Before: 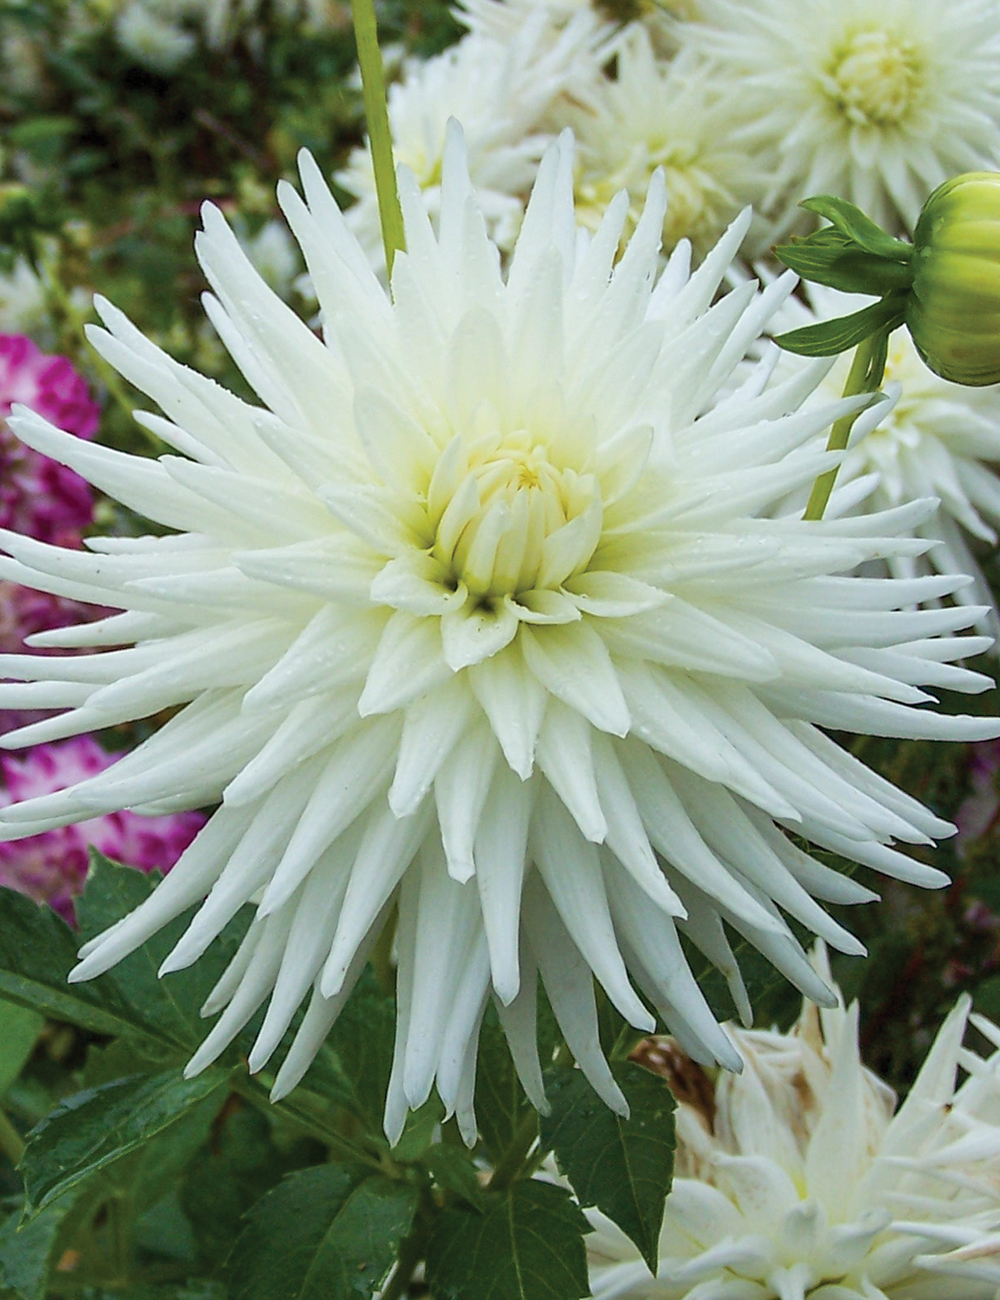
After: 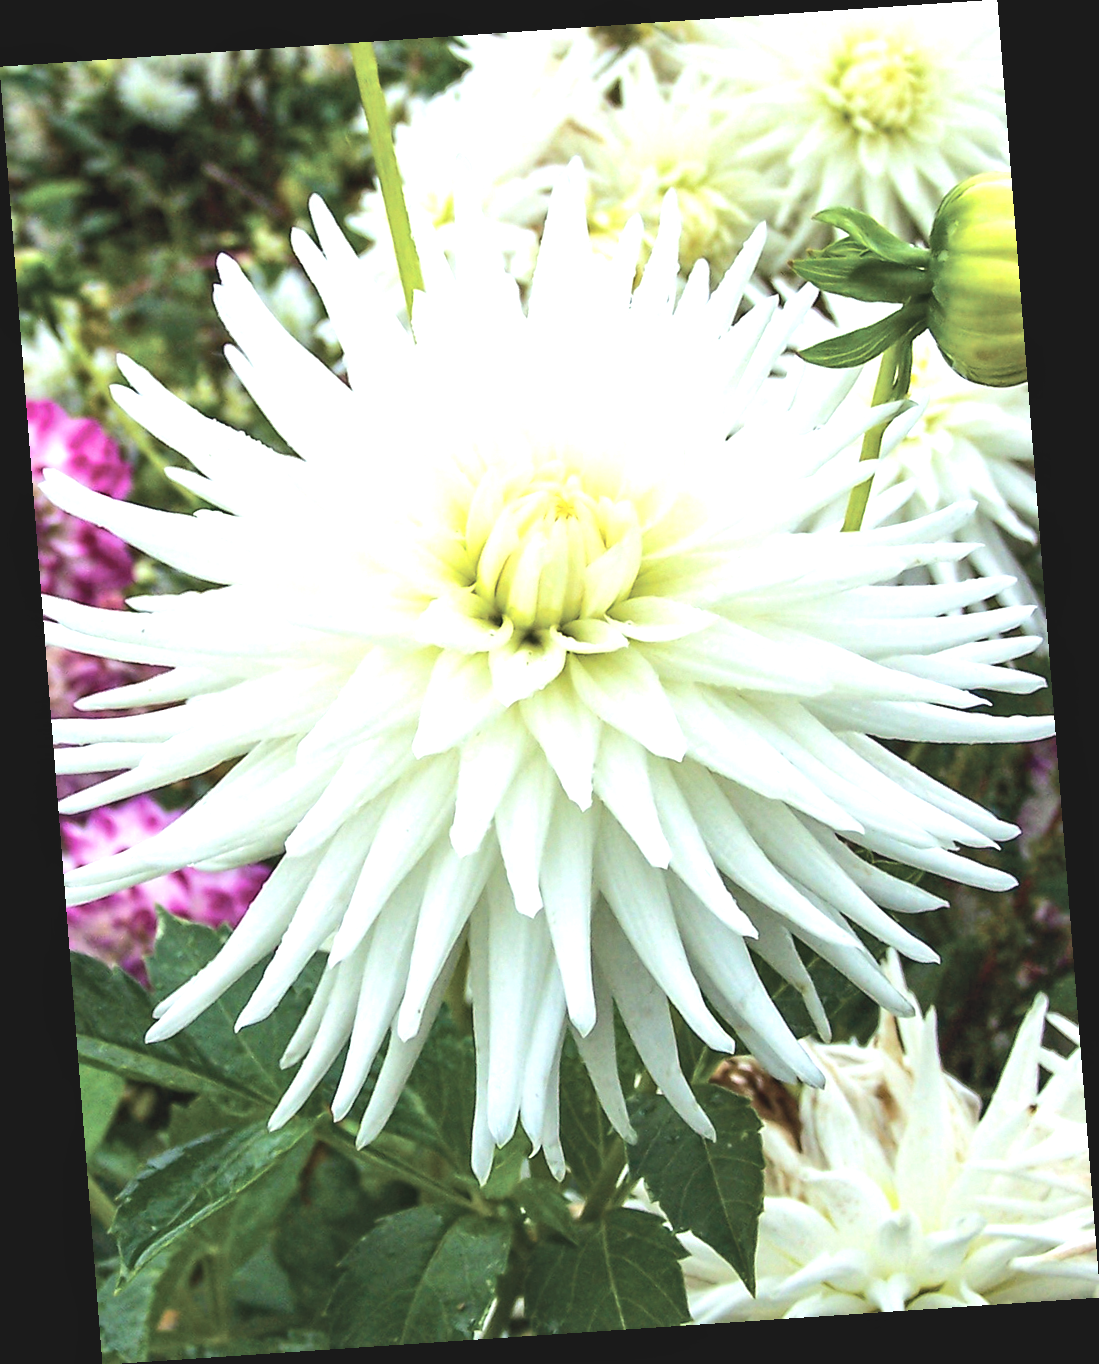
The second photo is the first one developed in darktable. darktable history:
rotate and perspective: rotation -4.2°, shear 0.006, automatic cropping off
tone equalizer: -8 EV -0.75 EV, -7 EV -0.7 EV, -6 EV -0.6 EV, -5 EV -0.4 EV, -3 EV 0.4 EV, -2 EV 0.6 EV, -1 EV 0.7 EV, +0 EV 0.75 EV, edges refinement/feathering 500, mask exposure compensation -1.57 EV, preserve details no
contrast equalizer: y [[0.5, 0.5, 0.544, 0.569, 0.5, 0.5], [0.5 ×6], [0.5 ×6], [0 ×6], [0 ×6]]
exposure: black level correction 0, exposure 0.7 EV, compensate highlight preservation false
contrast brightness saturation: contrast -0.15, brightness 0.05, saturation -0.12
